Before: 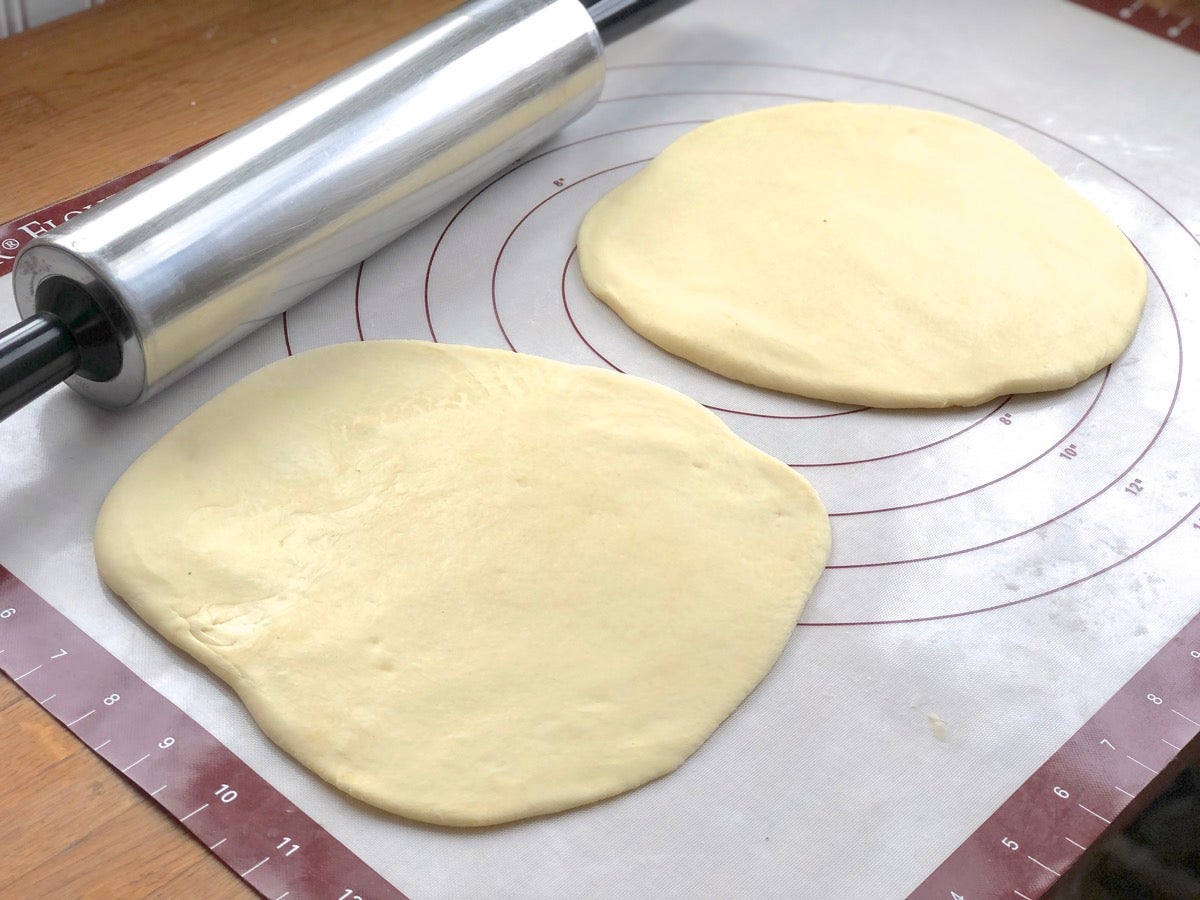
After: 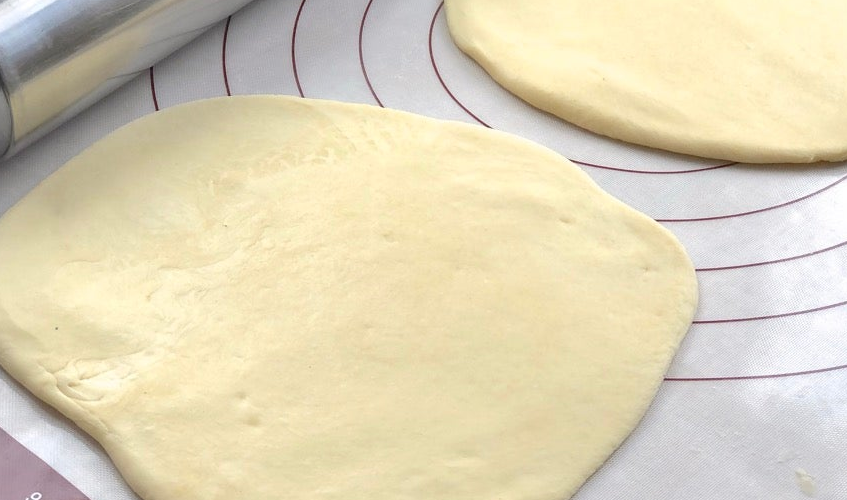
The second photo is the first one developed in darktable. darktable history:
crop: left 11.105%, top 27.32%, right 18.242%, bottom 17.056%
